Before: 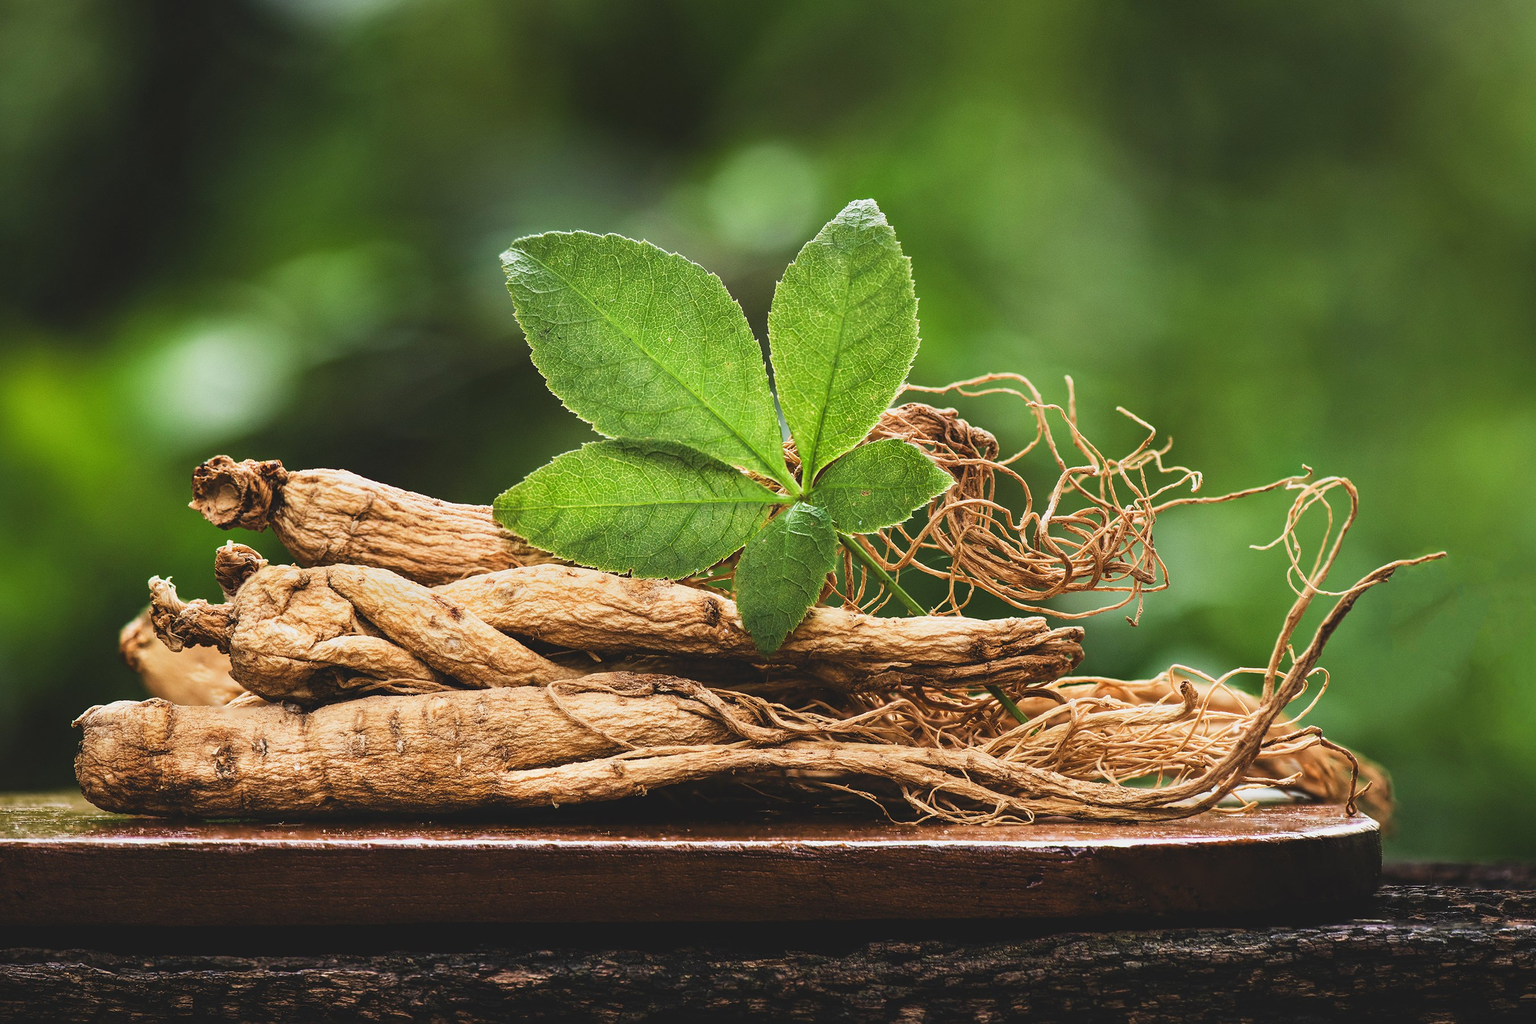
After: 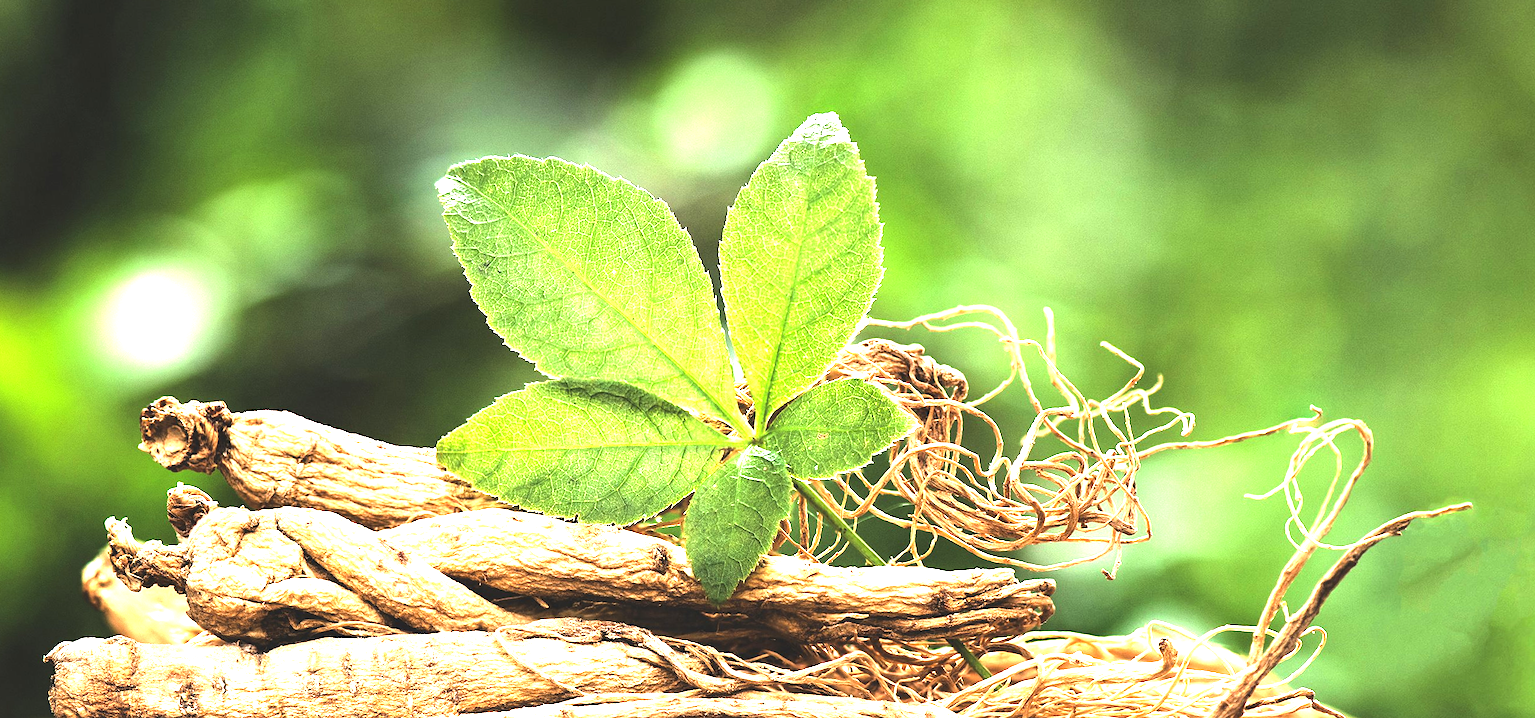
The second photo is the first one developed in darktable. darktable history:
white balance: red 1, blue 1
rotate and perspective: rotation 0.062°, lens shift (vertical) 0.115, lens shift (horizontal) -0.133, crop left 0.047, crop right 0.94, crop top 0.061, crop bottom 0.94
exposure: black level correction 0, exposure 1.2 EV, compensate exposure bias true, compensate highlight preservation false
tone equalizer: -8 EV -0.75 EV, -7 EV -0.7 EV, -6 EV -0.6 EV, -5 EV -0.4 EV, -3 EV 0.4 EV, -2 EV 0.6 EV, -1 EV 0.7 EV, +0 EV 0.75 EV, edges refinement/feathering 500, mask exposure compensation -1.57 EV, preserve details no
crop and rotate: top 8.293%, bottom 20.996%
